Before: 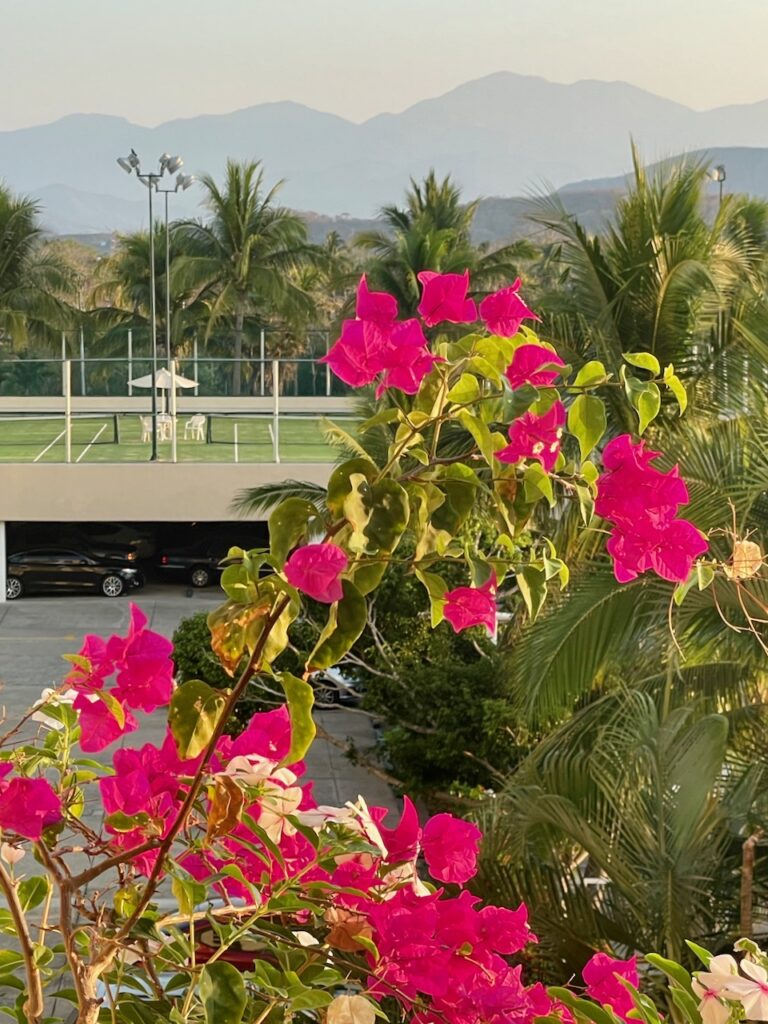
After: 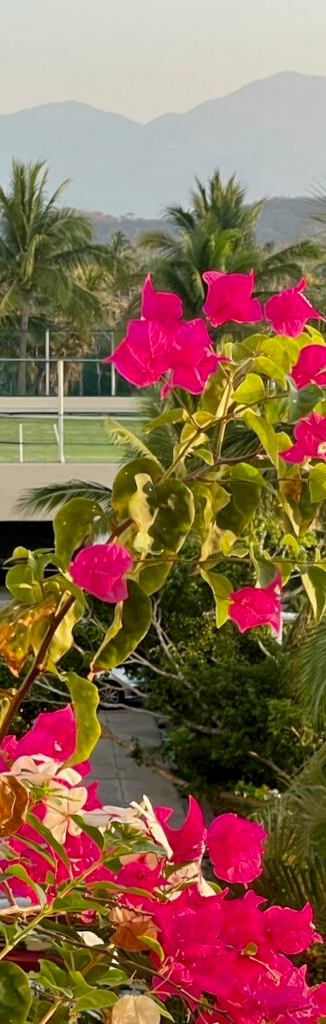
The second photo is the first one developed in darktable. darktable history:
crop: left 28.12%, right 29.346%
